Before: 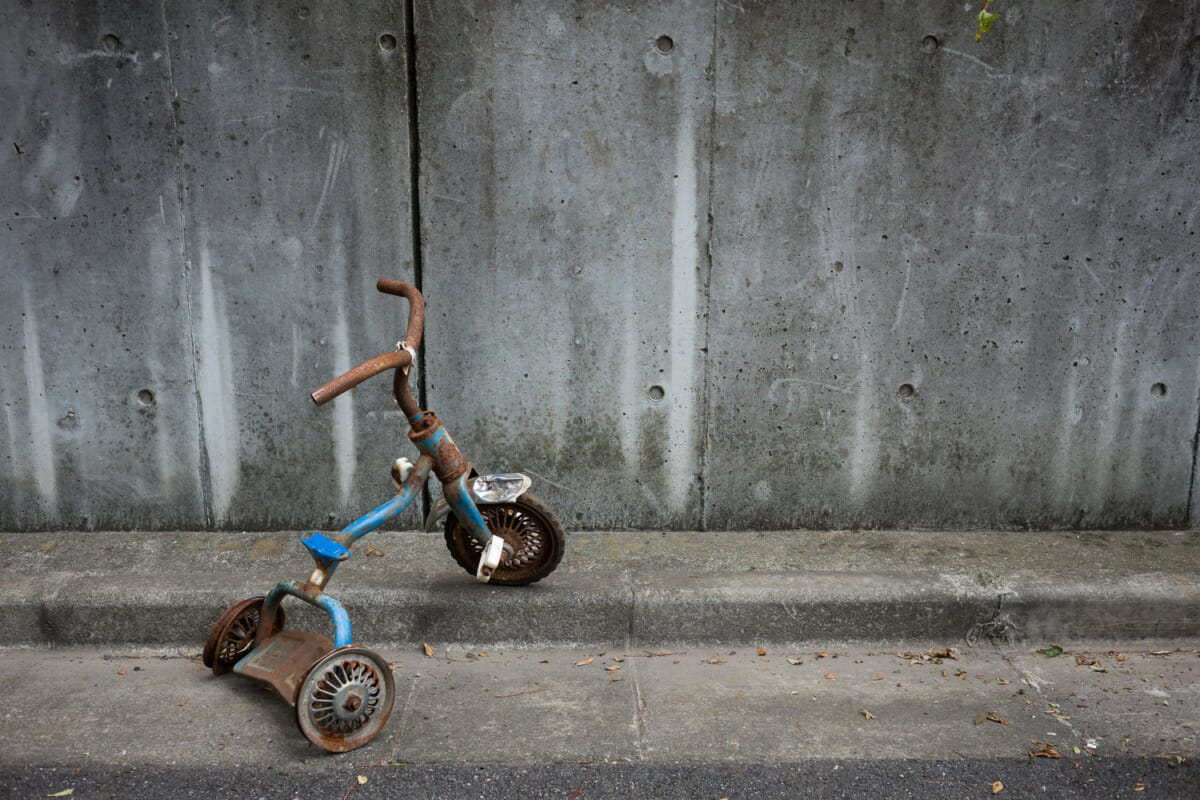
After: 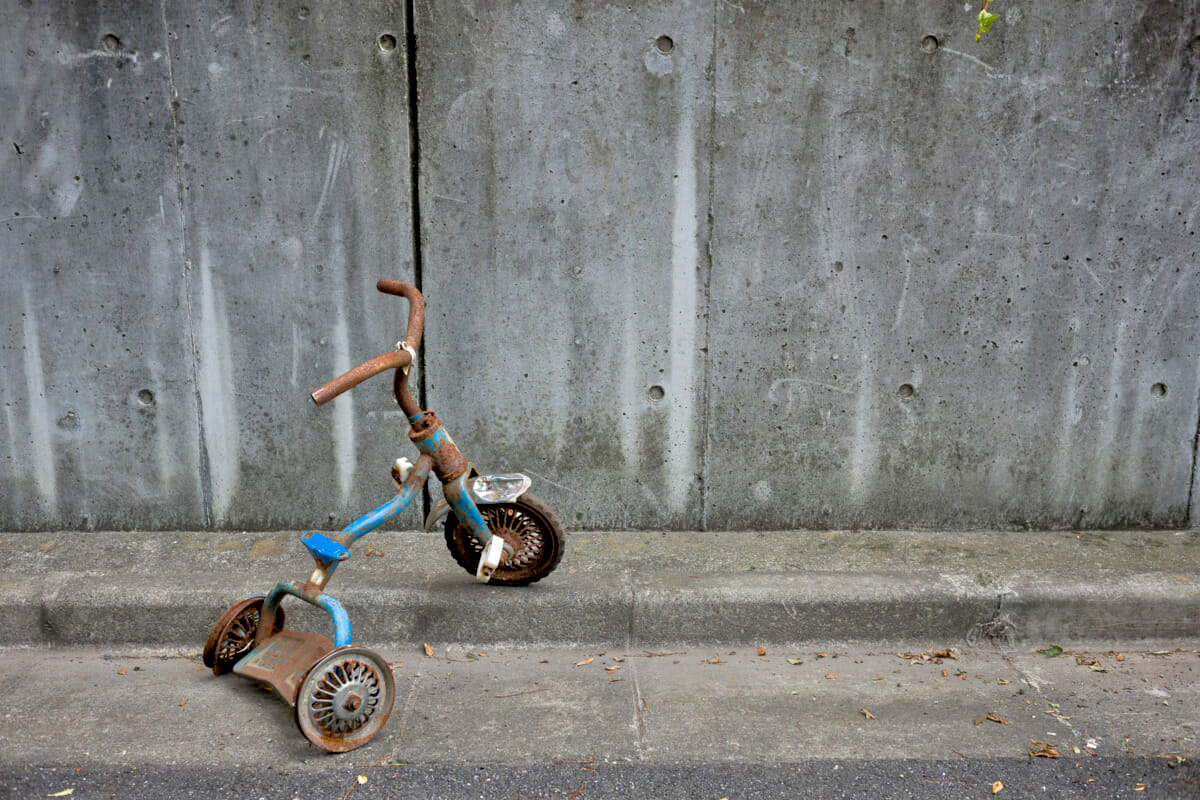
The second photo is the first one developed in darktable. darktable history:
tone equalizer: -7 EV 0.151 EV, -6 EV 0.61 EV, -5 EV 1.14 EV, -4 EV 1.31 EV, -3 EV 1.18 EV, -2 EV 0.6 EV, -1 EV 0.165 EV
exposure: black level correction 0.005, exposure 0.006 EV, compensate exposure bias true, compensate highlight preservation false
